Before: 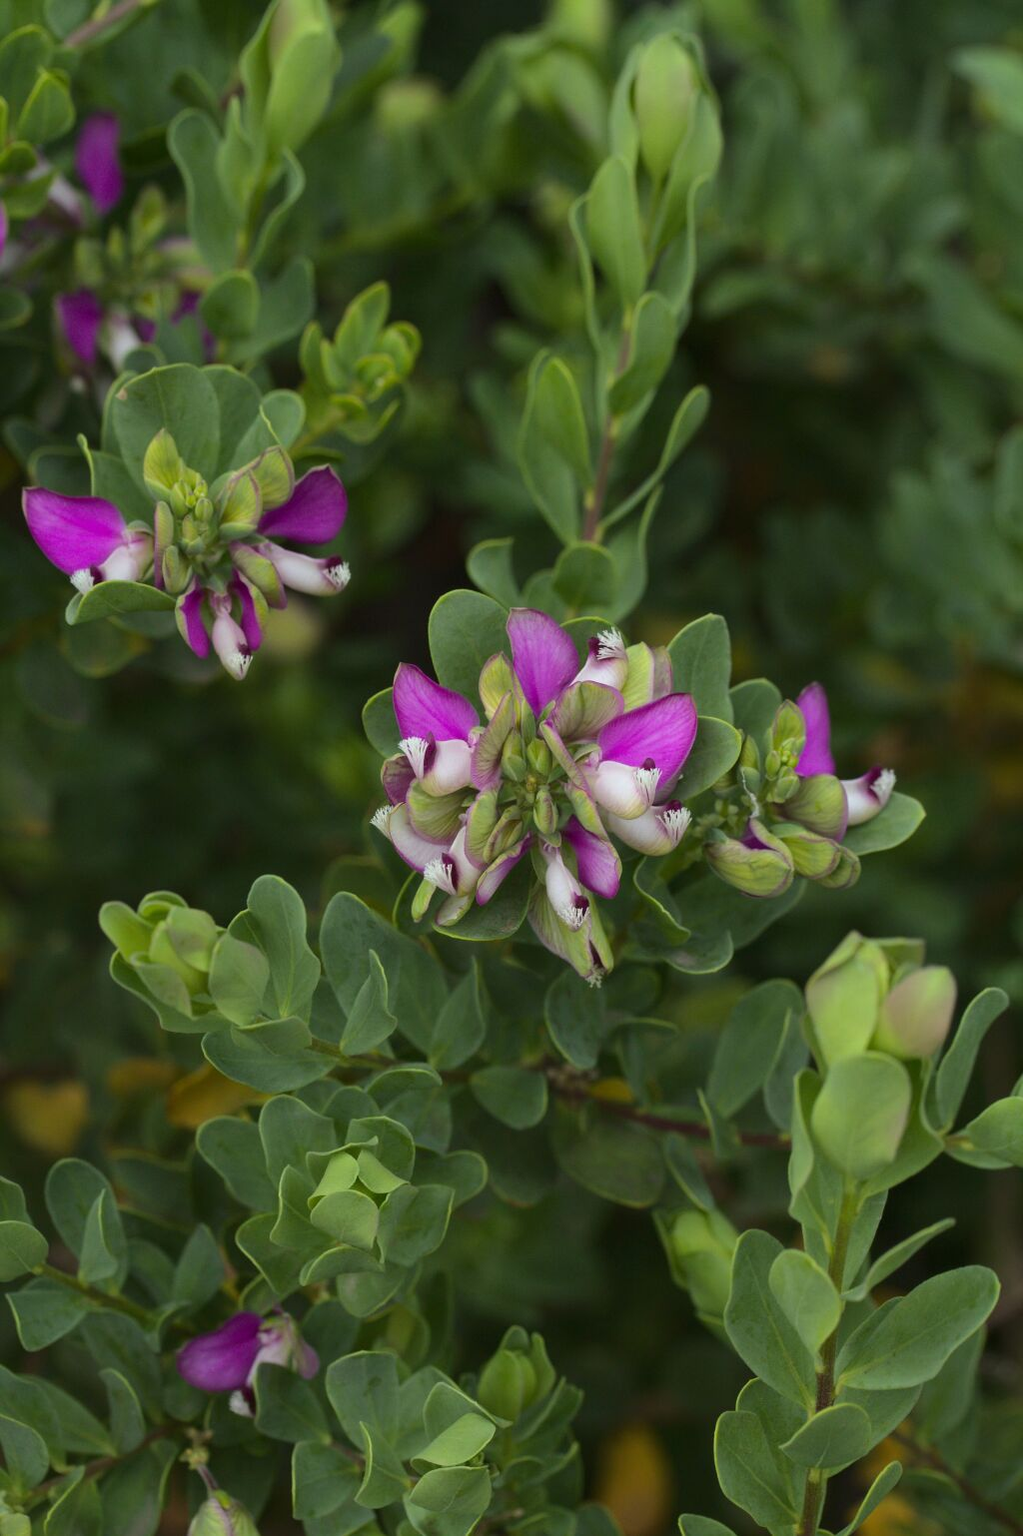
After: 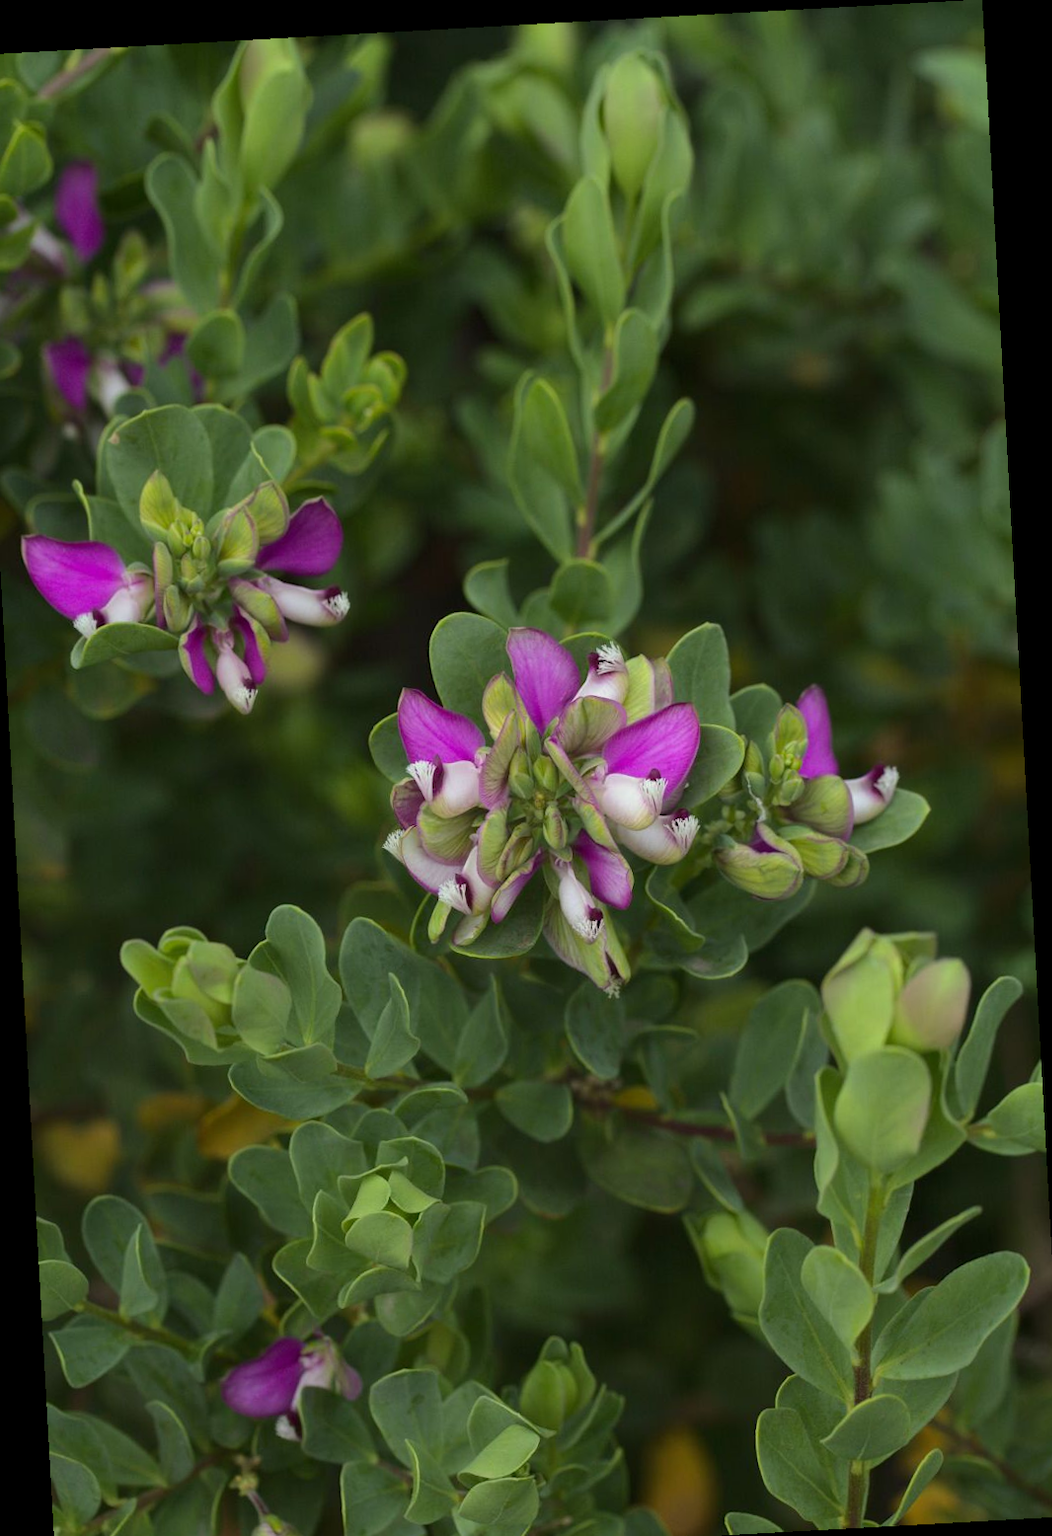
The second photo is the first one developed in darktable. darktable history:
rotate and perspective: rotation -3.18°, automatic cropping off
split-toning: shadows › saturation 0.61, highlights › saturation 0.58, balance -28.74, compress 87.36%
crop and rotate: left 2.536%, right 1.107%, bottom 2.246%
